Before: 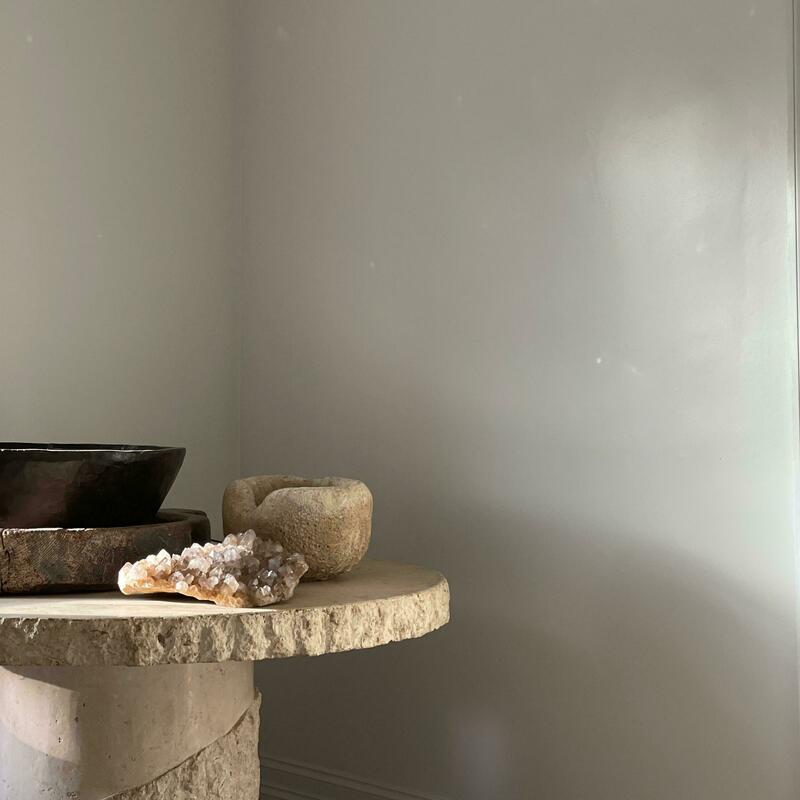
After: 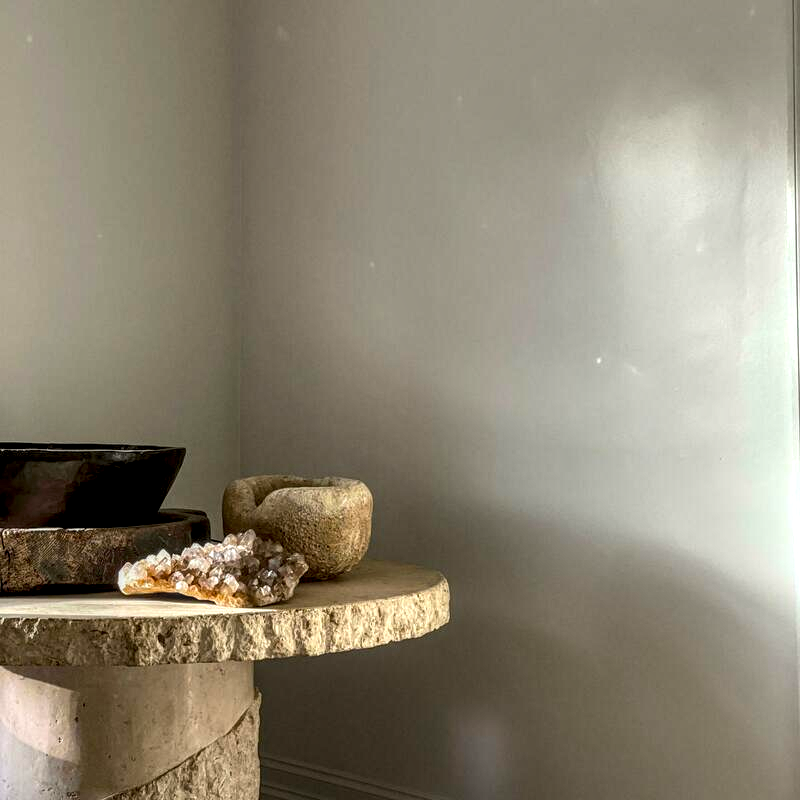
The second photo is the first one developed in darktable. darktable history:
local contrast: highlights 0%, shadows 0%, detail 182%
color balance rgb: perceptual saturation grading › global saturation 20%, global vibrance 20%
